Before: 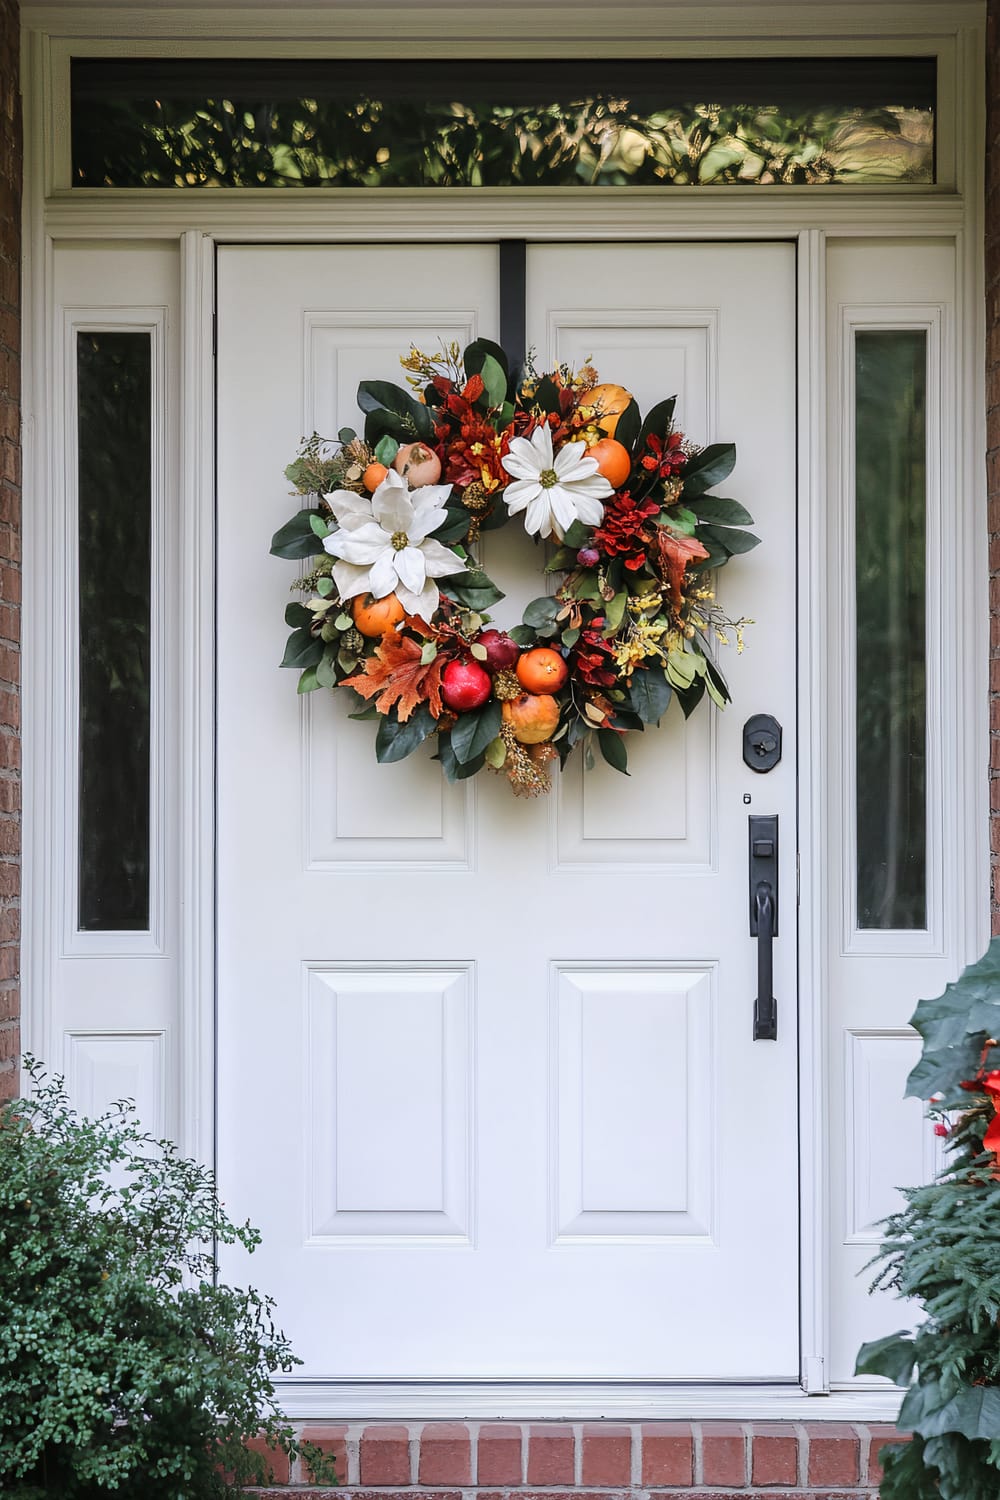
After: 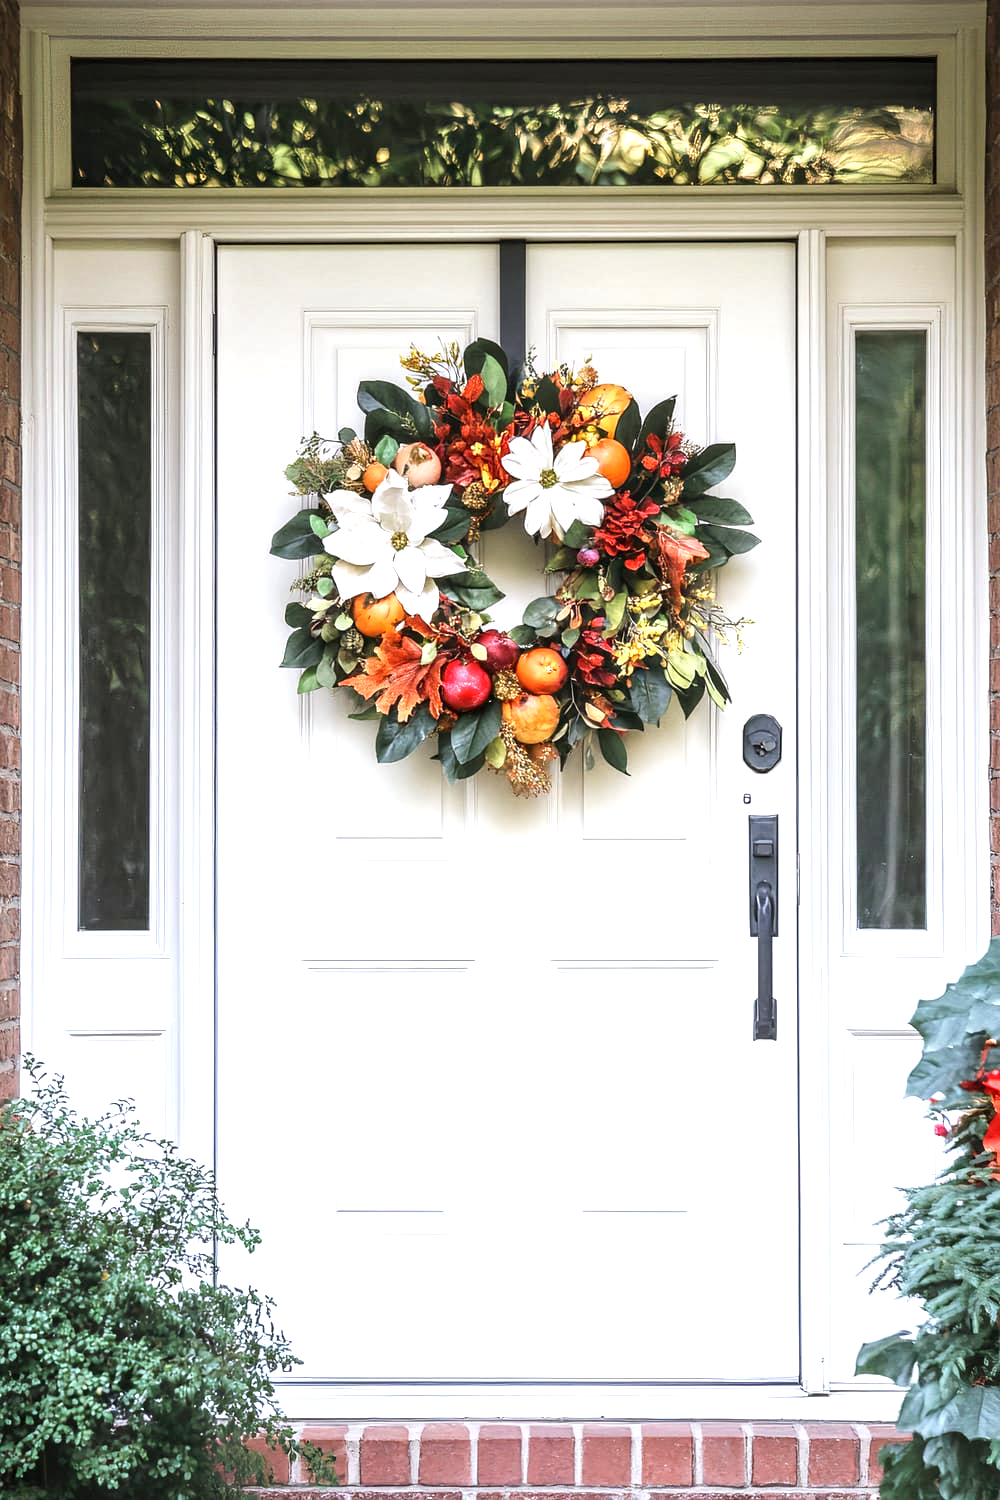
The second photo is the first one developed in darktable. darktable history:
exposure: black level correction 0.001, exposure 0.955 EV, compensate highlight preservation false
local contrast: on, module defaults
